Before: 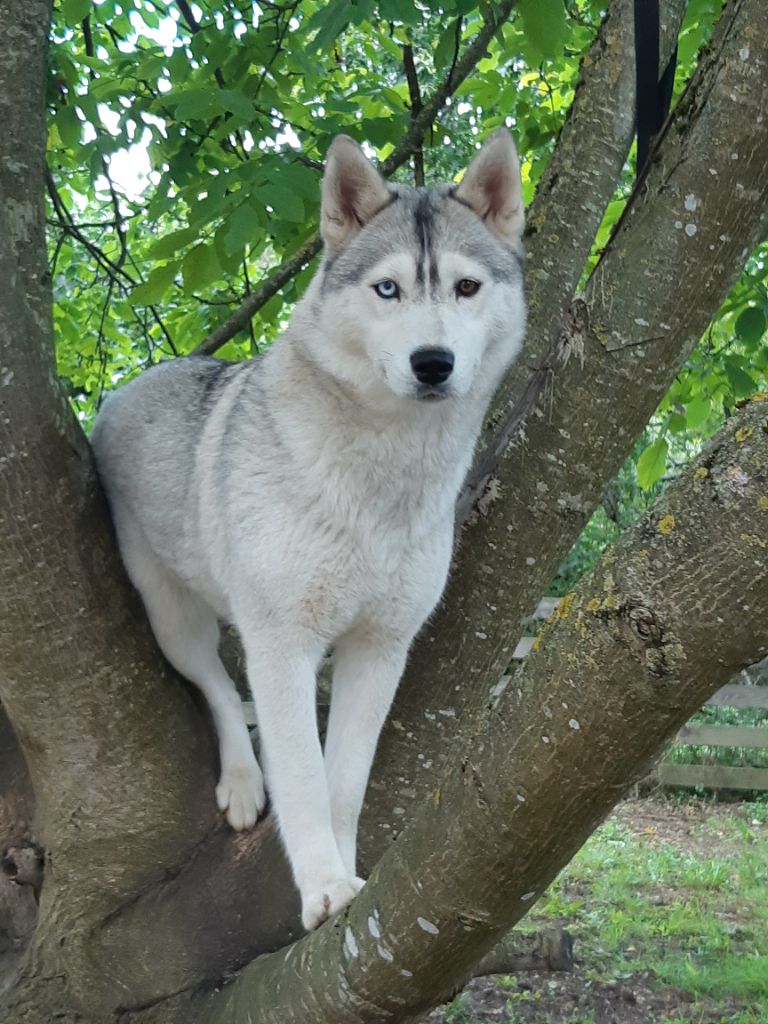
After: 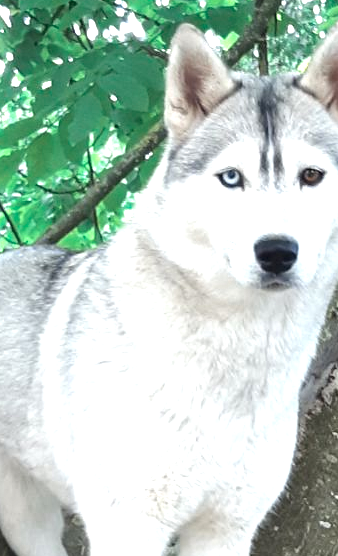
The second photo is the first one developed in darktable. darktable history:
color zones: curves: ch0 [(0, 0.5) (0.125, 0.4) (0.25, 0.5) (0.375, 0.4) (0.5, 0.4) (0.625, 0.35) (0.75, 0.35) (0.875, 0.5)]; ch1 [(0, 0.35) (0.125, 0.45) (0.25, 0.35) (0.375, 0.35) (0.5, 0.35) (0.625, 0.35) (0.75, 0.45) (0.875, 0.35)]; ch2 [(0, 0.6) (0.125, 0.5) (0.25, 0.5) (0.375, 0.6) (0.5, 0.6) (0.625, 0.5) (0.75, 0.5) (0.875, 0.5)]
exposure: exposure 1.48 EV, compensate exposure bias true, compensate highlight preservation false
crop: left 20.429%, top 10.849%, right 35.448%, bottom 34.793%
